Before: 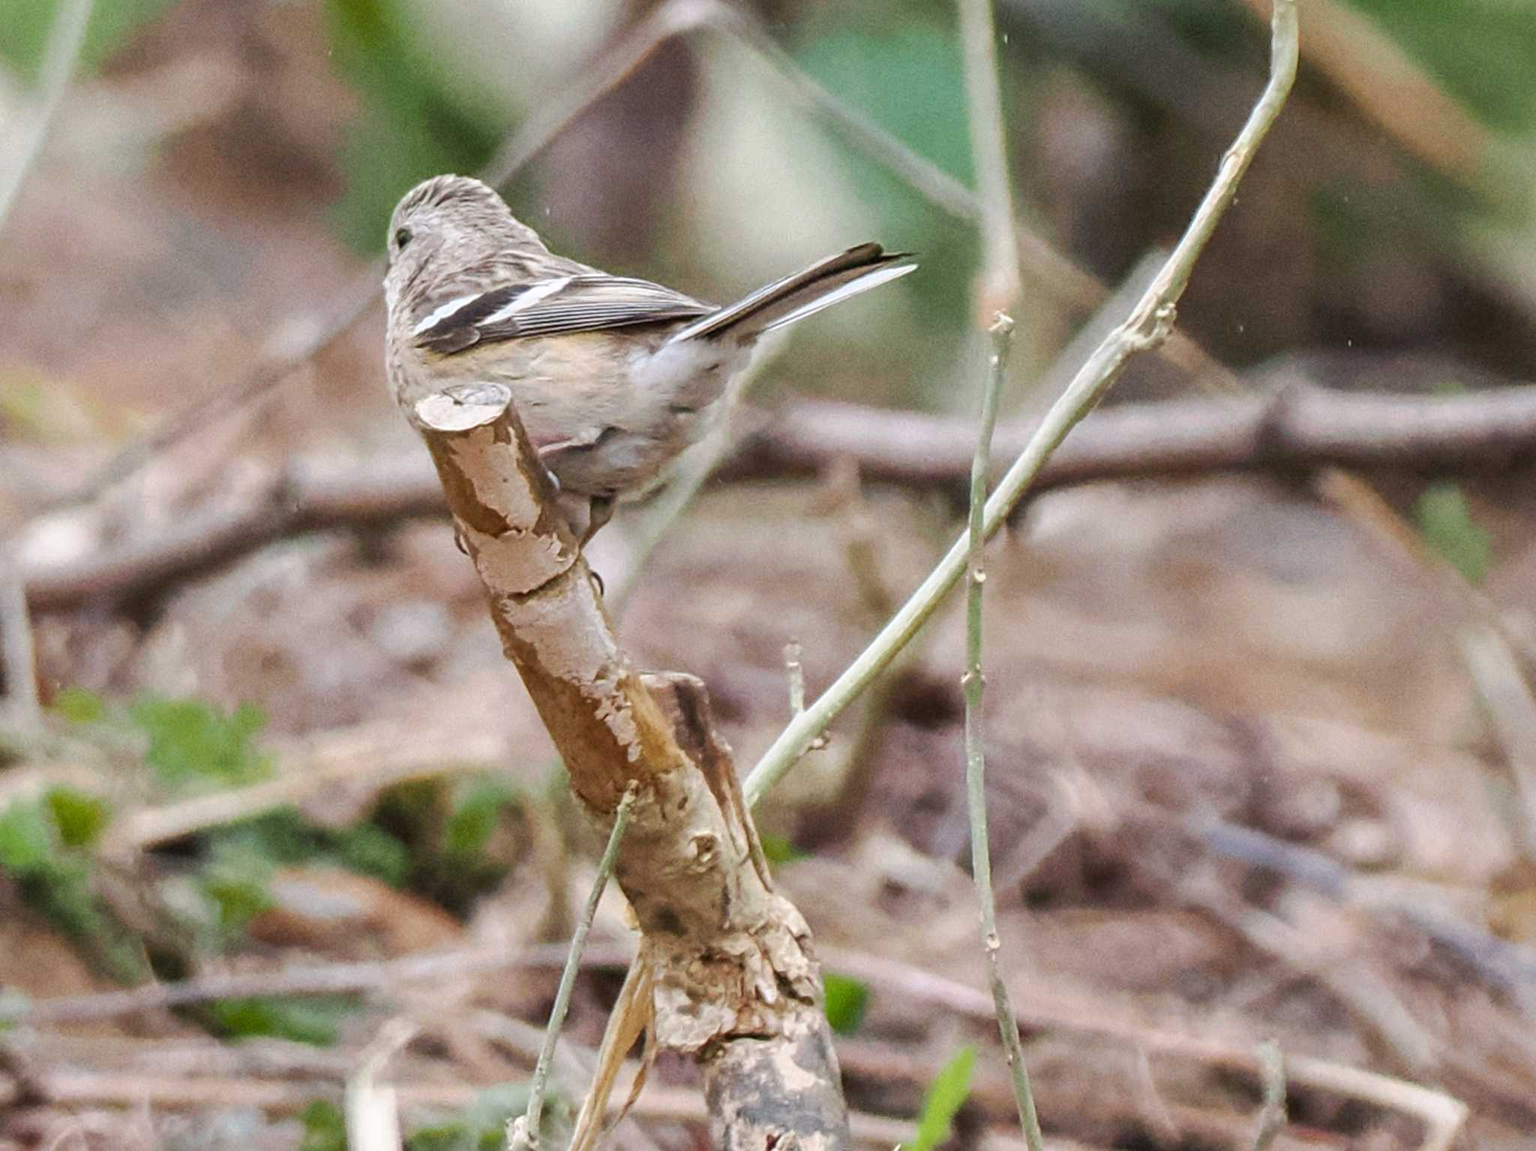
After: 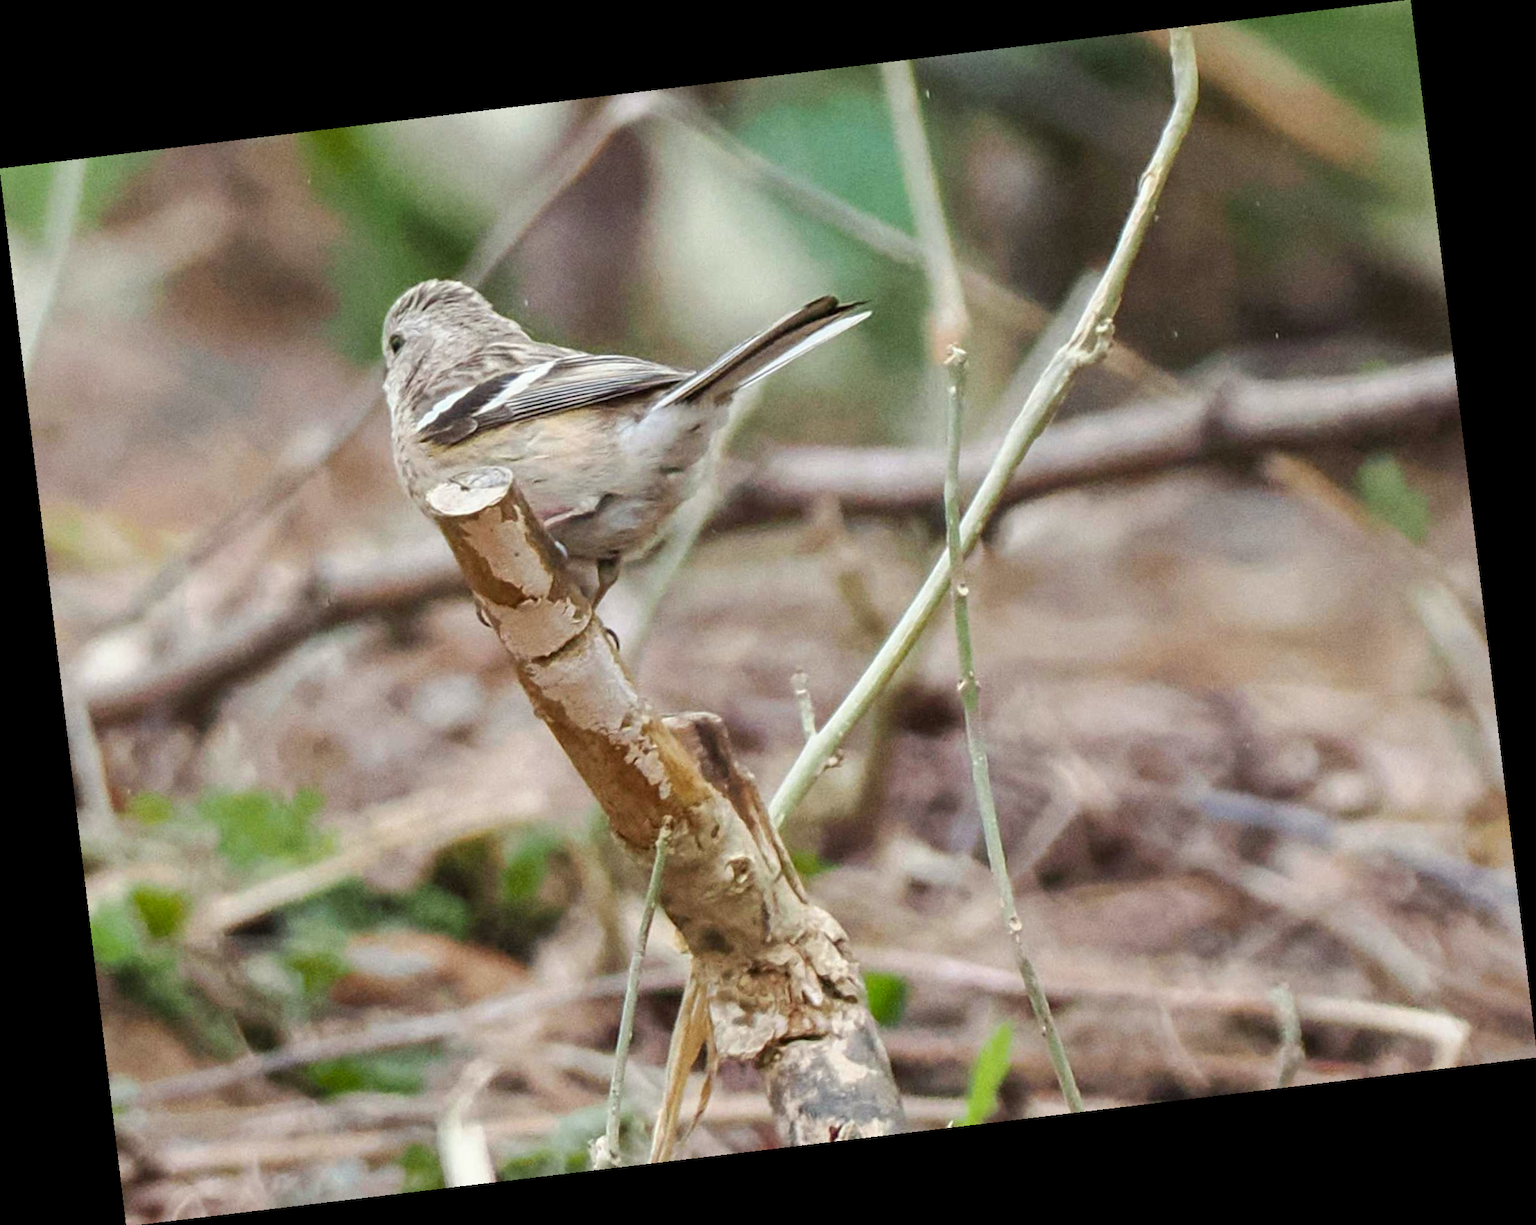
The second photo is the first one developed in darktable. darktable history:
color correction: highlights a* -2.68, highlights b* 2.57
rotate and perspective: rotation -6.83°, automatic cropping off
